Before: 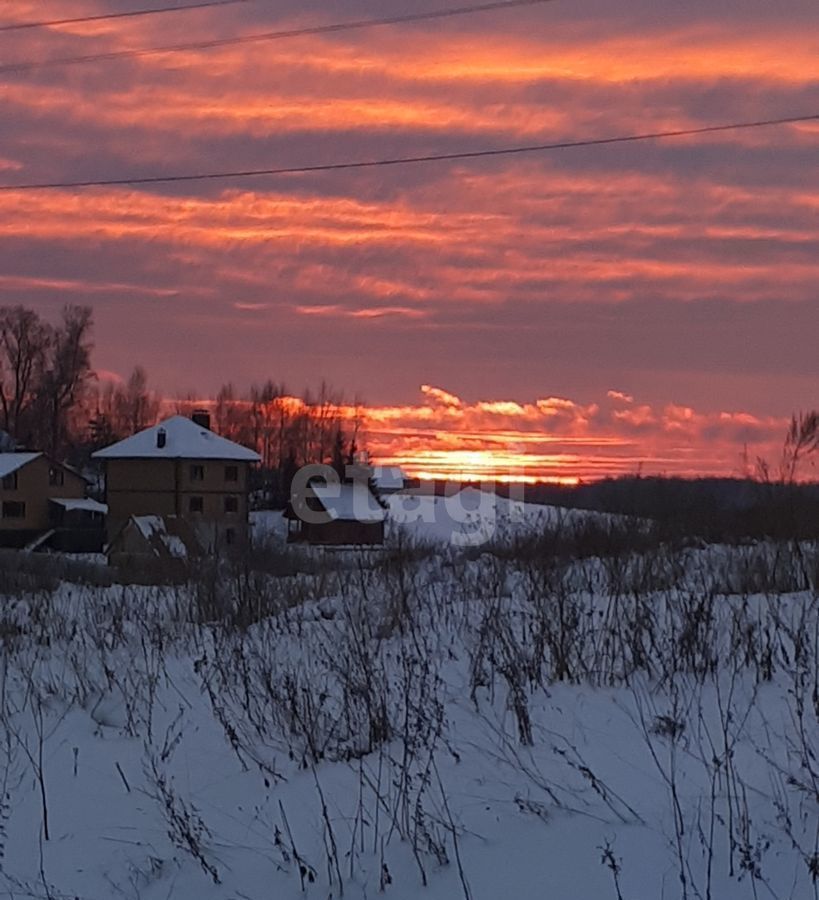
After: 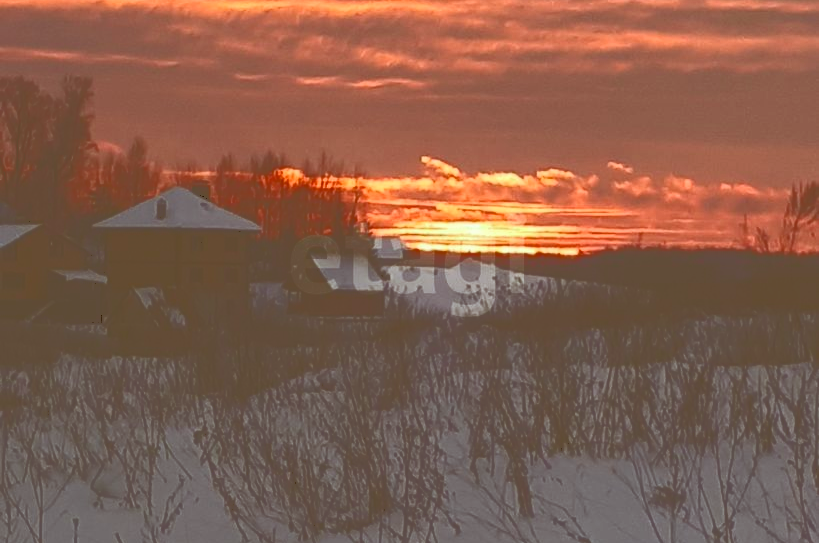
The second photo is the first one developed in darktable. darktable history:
tone curve: curves: ch0 [(0, 0) (0.003, 0.331) (0.011, 0.333) (0.025, 0.333) (0.044, 0.334) (0.069, 0.335) (0.1, 0.338) (0.136, 0.342) (0.177, 0.347) (0.224, 0.352) (0.277, 0.359) (0.335, 0.39) (0.399, 0.434) (0.468, 0.509) (0.543, 0.615) (0.623, 0.731) (0.709, 0.814) (0.801, 0.88) (0.898, 0.921) (1, 1)], color space Lab, independent channels, preserve colors none
crop and rotate: top 25.535%, bottom 14.045%
color correction: highlights a* -6.03, highlights b* 9.38, shadows a* 10.69, shadows b* 23.29
